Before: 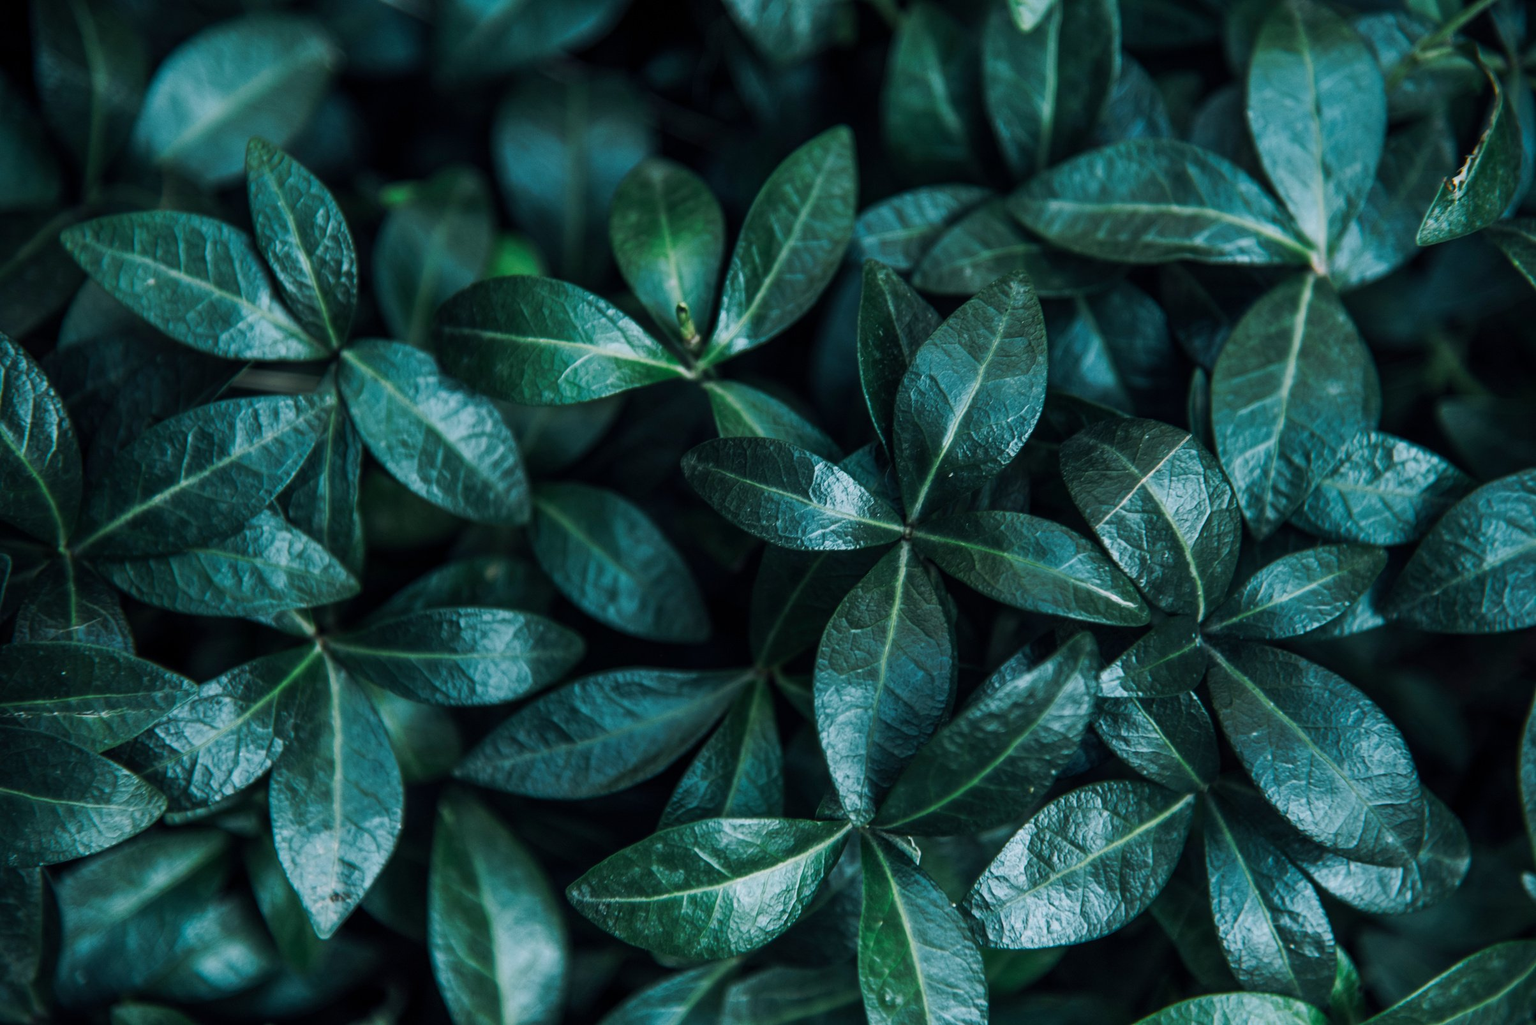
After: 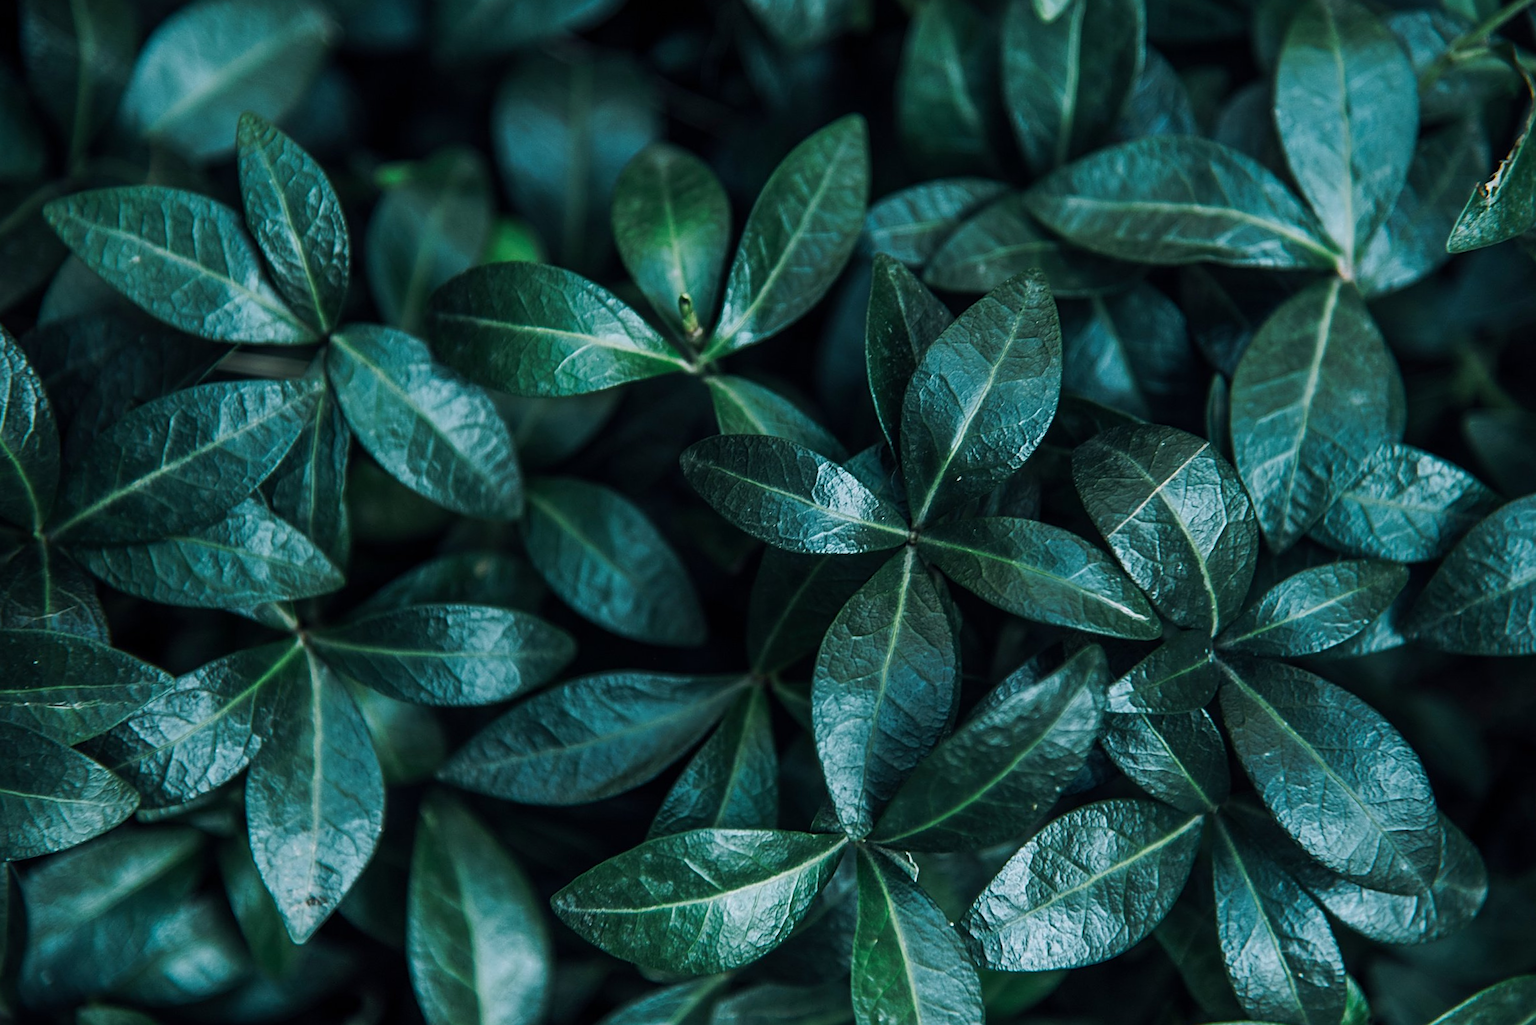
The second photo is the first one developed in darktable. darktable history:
crop and rotate: angle -1.35°
sharpen: on, module defaults
